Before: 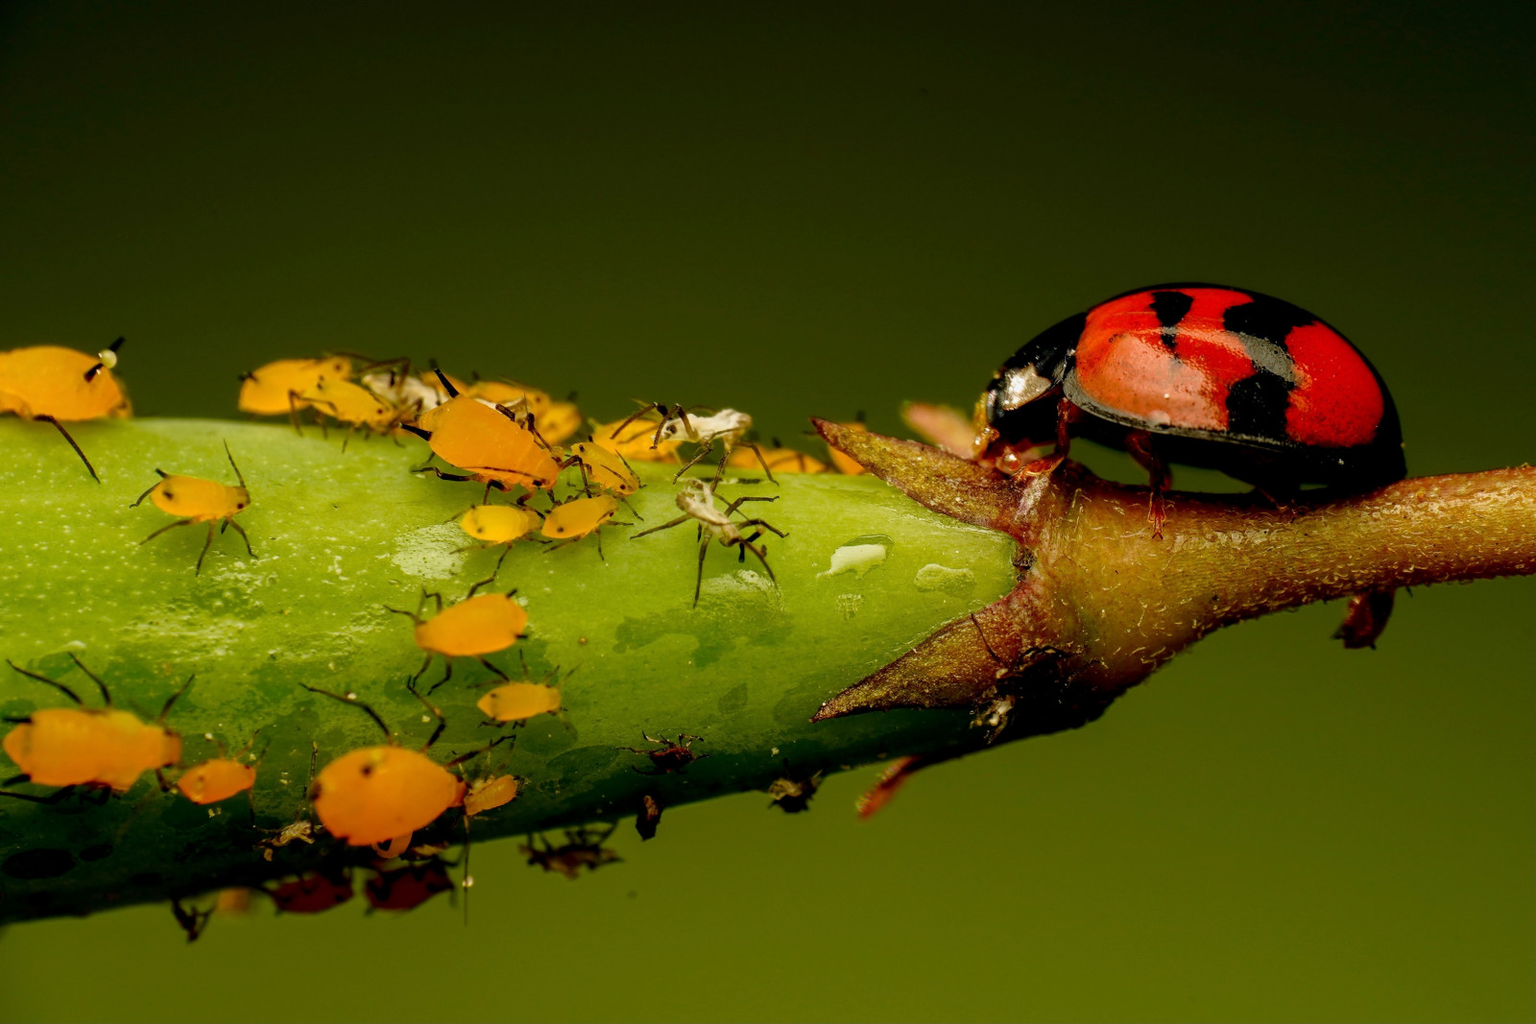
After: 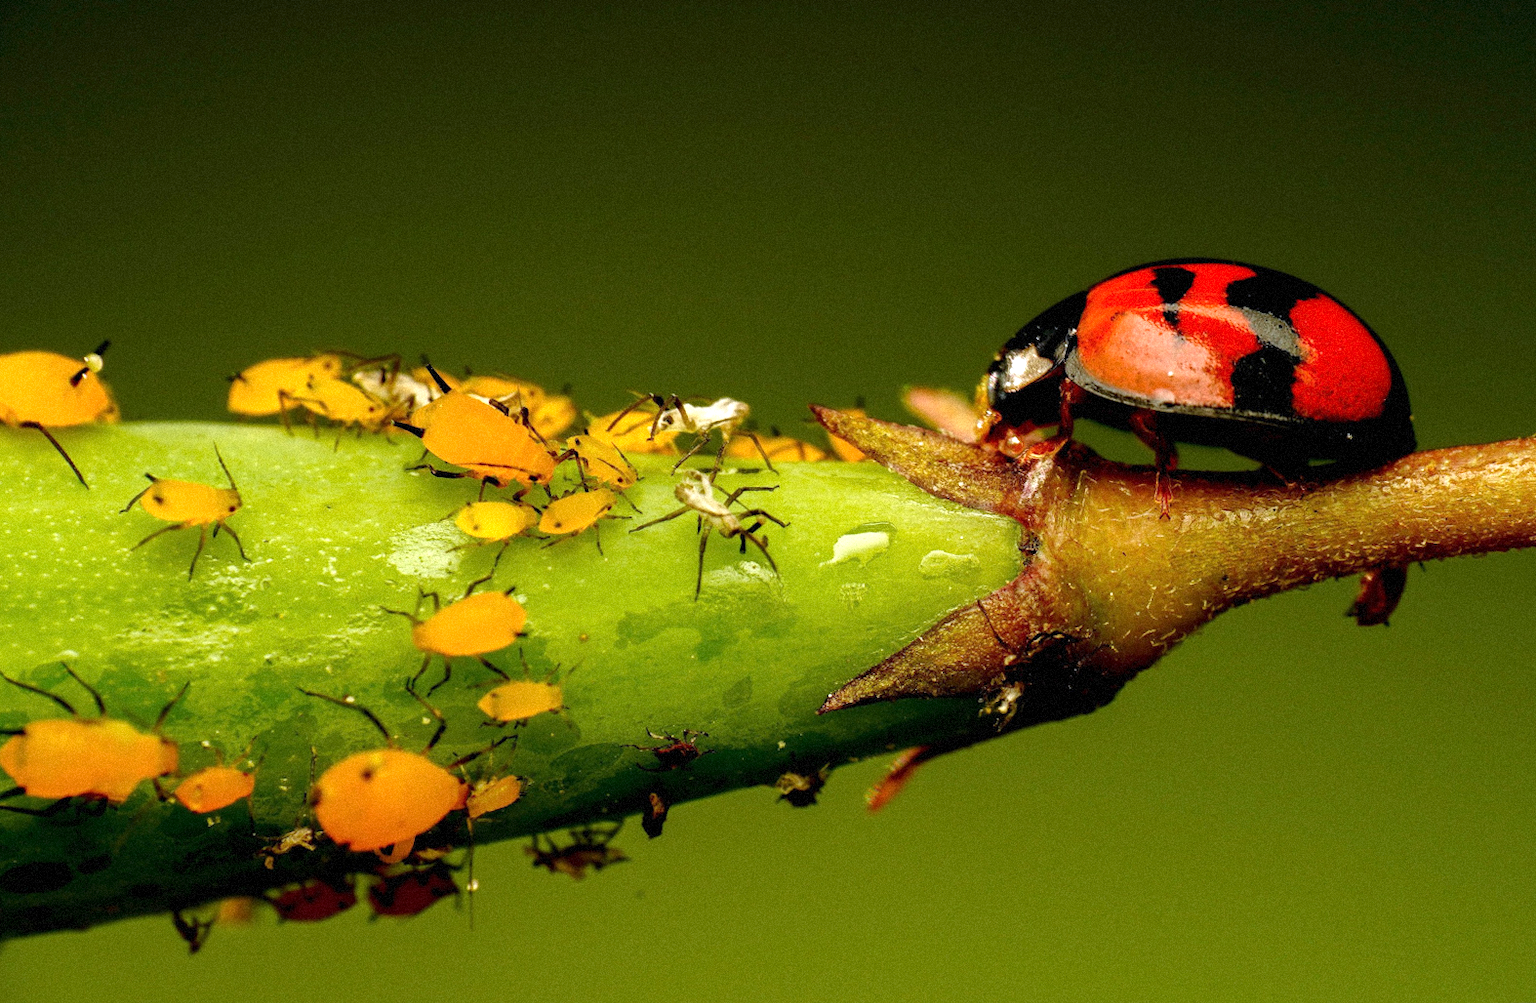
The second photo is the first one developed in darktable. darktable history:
rotate and perspective: rotation -1.42°, crop left 0.016, crop right 0.984, crop top 0.035, crop bottom 0.965
exposure: black level correction 0, exposure 0.7 EV, compensate highlight preservation false
white balance: red 0.967, blue 1.119, emerald 0.756
grain: mid-tones bias 0%
